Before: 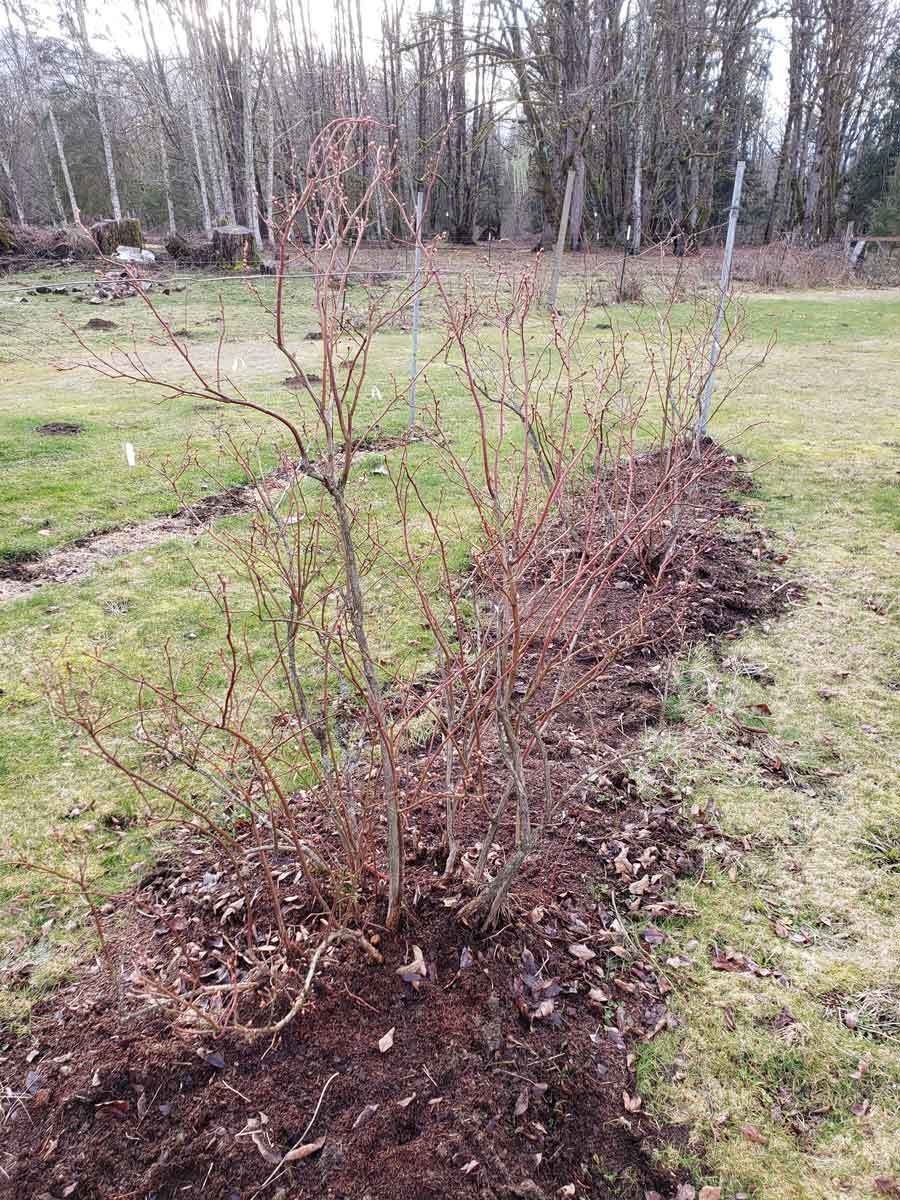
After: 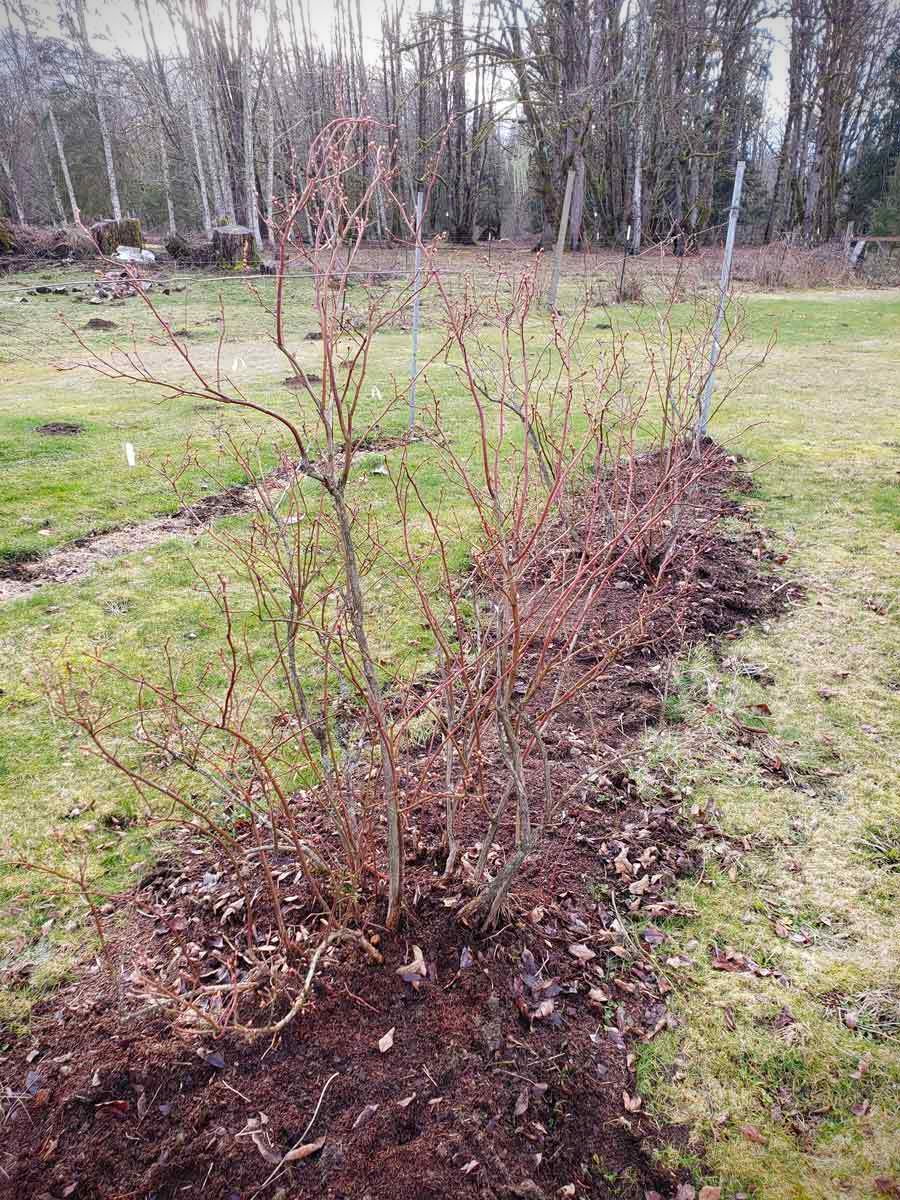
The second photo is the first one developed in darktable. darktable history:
vignetting: saturation 0.382, dithering 16-bit output
tone equalizer: edges refinement/feathering 500, mask exposure compensation -1.57 EV, preserve details no
color balance rgb: perceptual saturation grading › global saturation 17.976%
